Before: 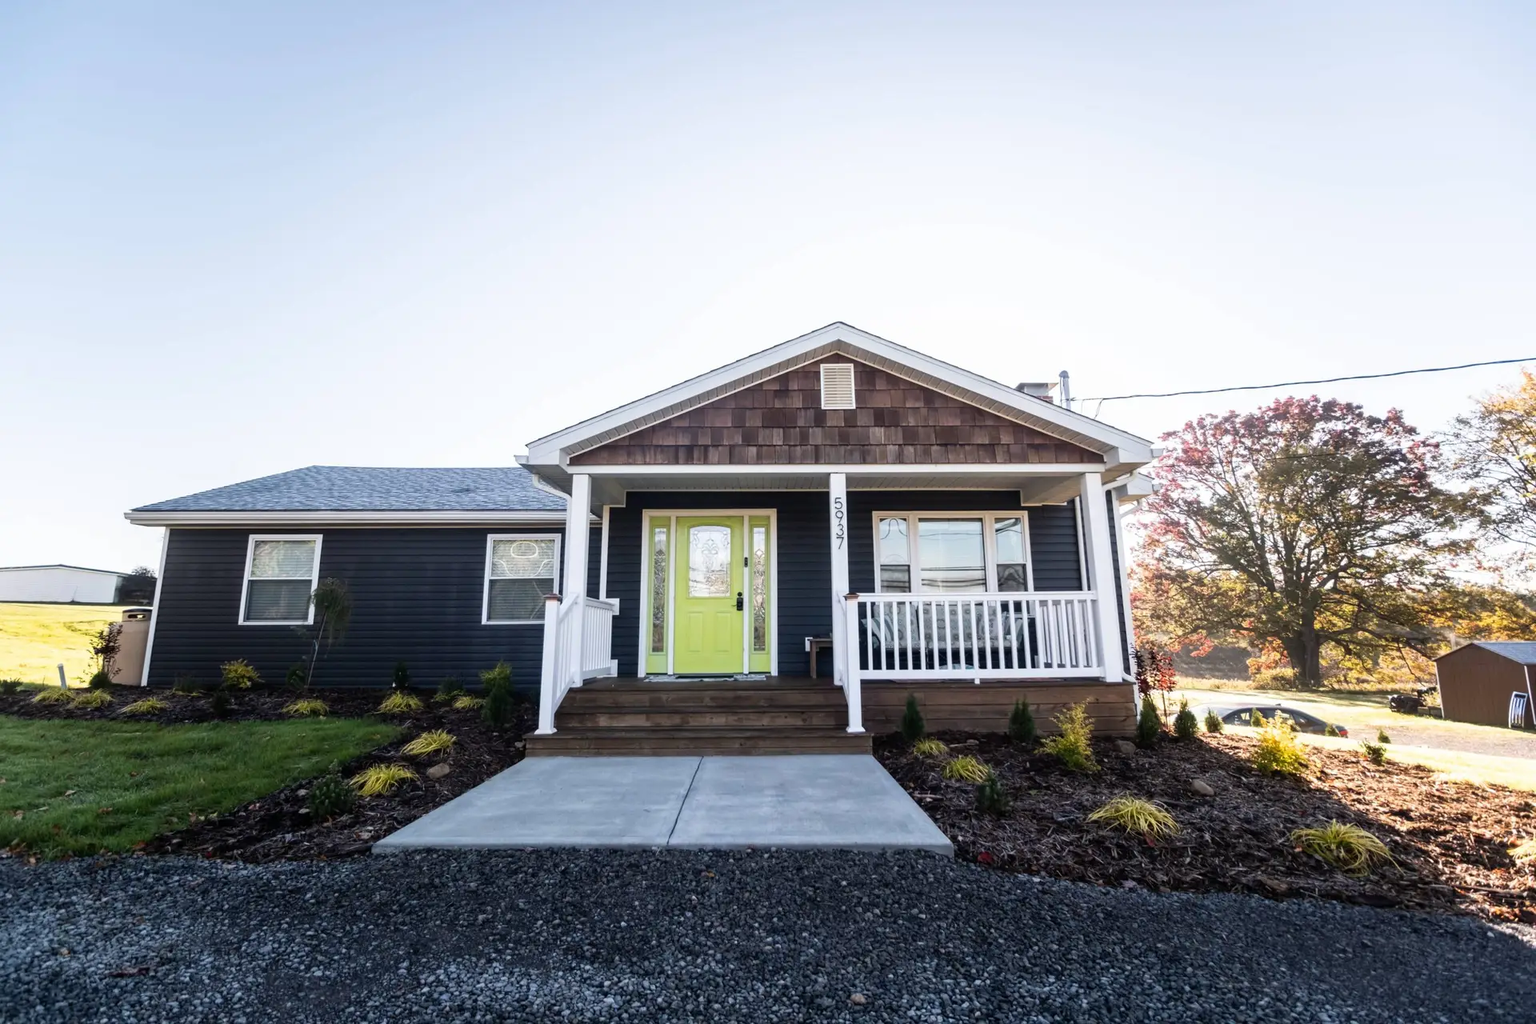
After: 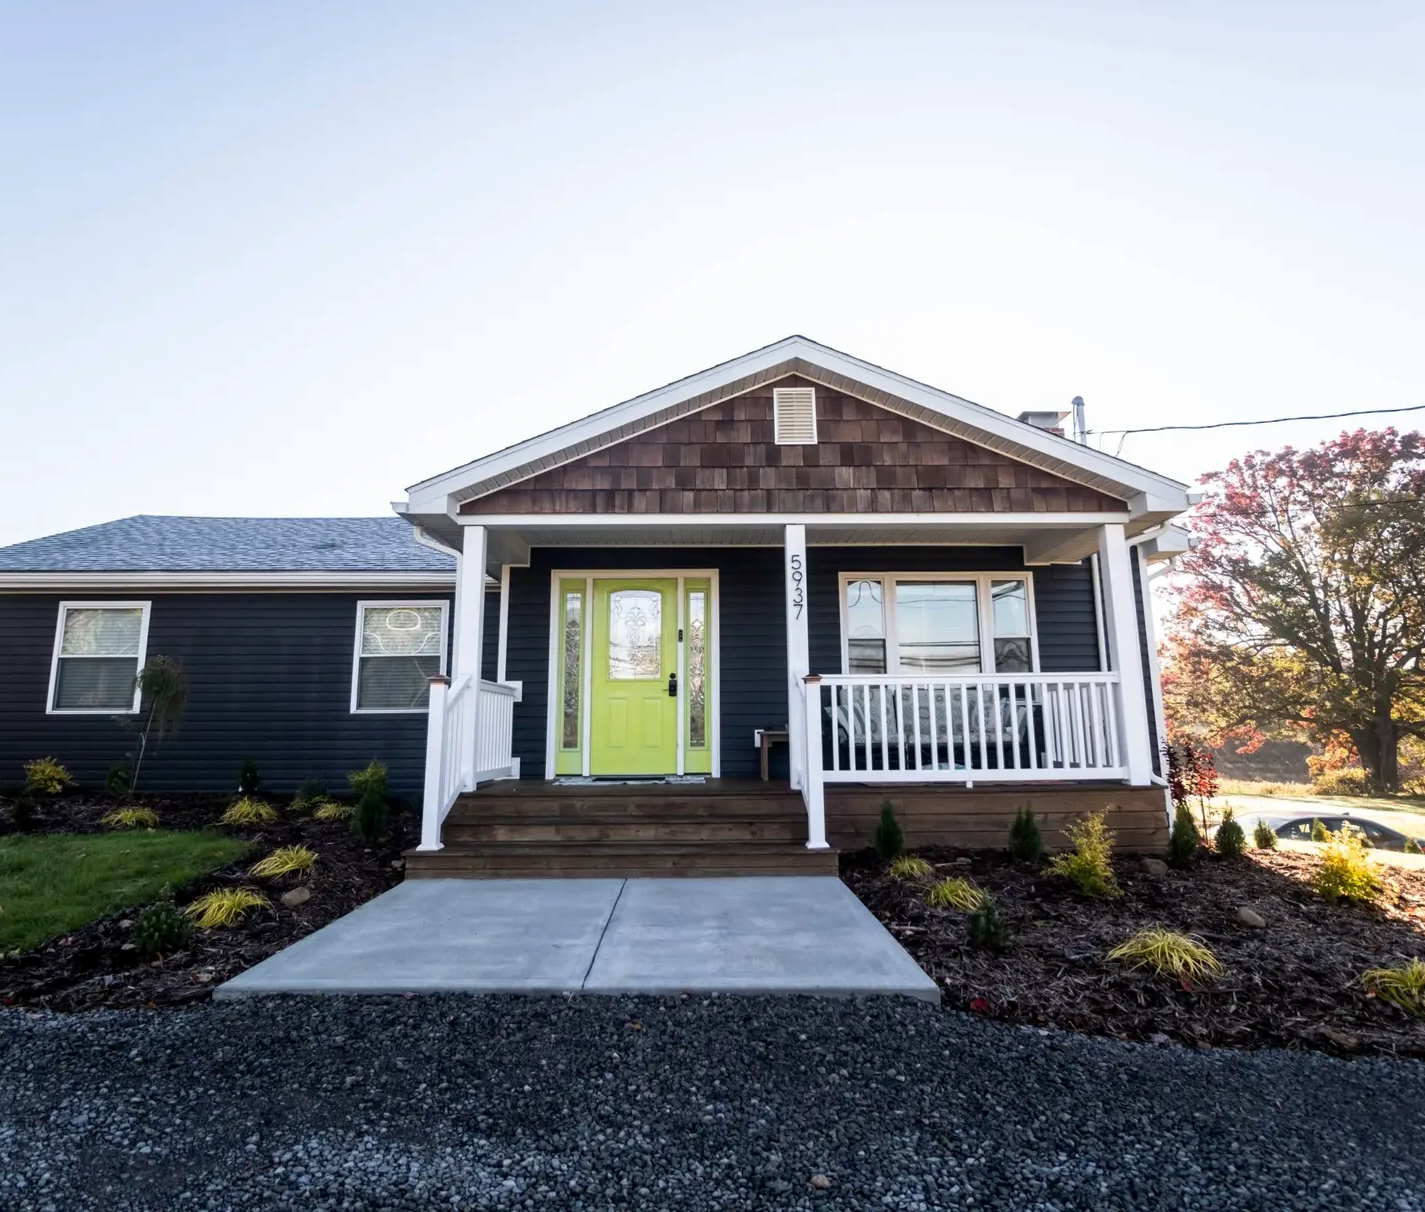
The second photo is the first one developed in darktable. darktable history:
base curve: curves: ch0 [(0, 0) (0.303, 0.277) (1, 1)], preserve colors none
exposure: black level correction 0.002, compensate highlight preservation false
crop and rotate: left 13.14%, top 5.304%, right 12.612%
